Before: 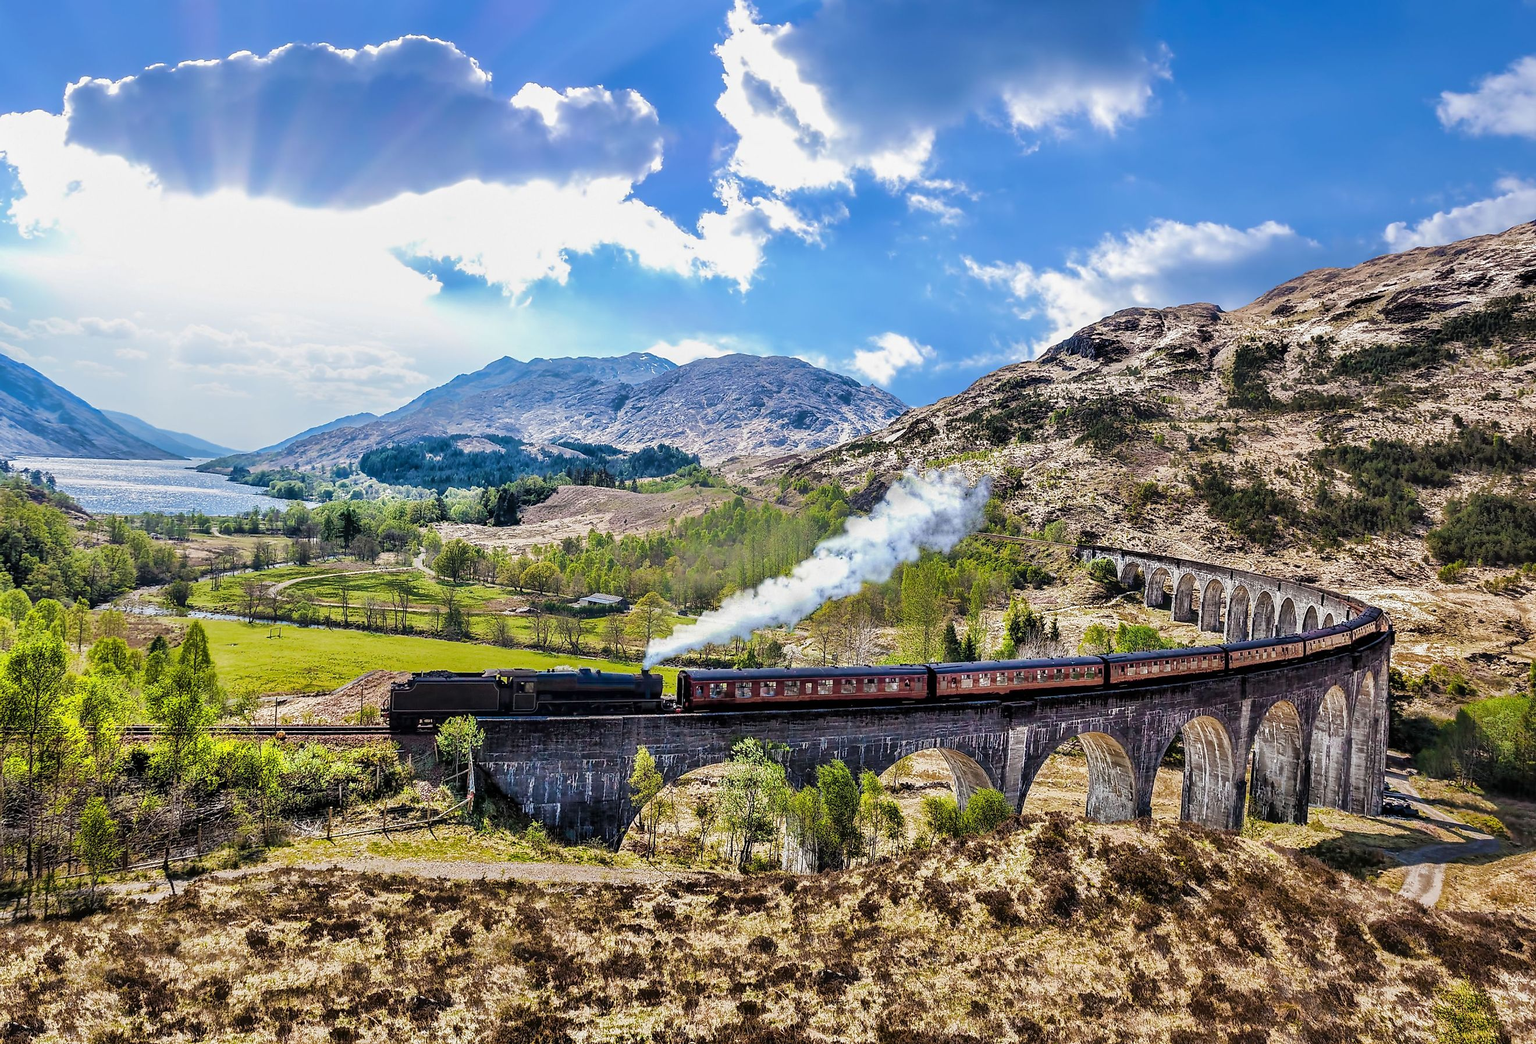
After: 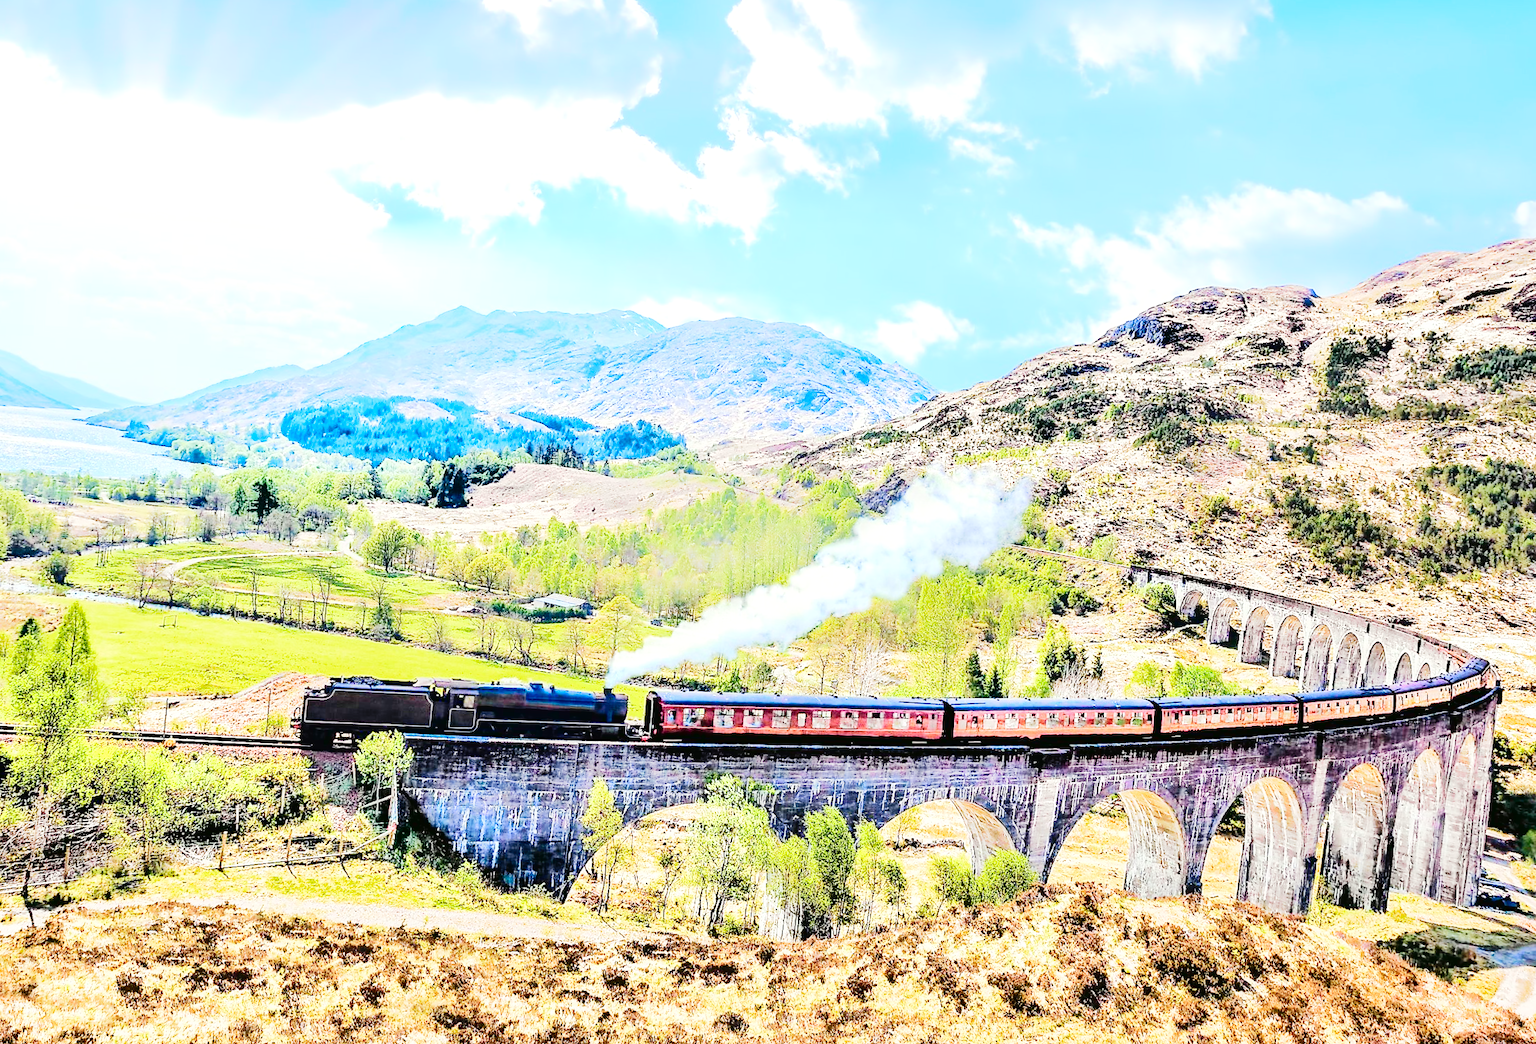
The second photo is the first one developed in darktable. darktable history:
crop and rotate: angle -2.96°, left 5.226%, top 5.196%, right 4.626%, bottom 4.613%
exposure: exposure 1.992 EV, compensate exposure bias true, compensate highlight preservation false
tone curve: curves: ch0 [(0, 0.017) (0.091, 0.04) (0.296, 0.276) (0.439, 0.482) (0.64, 0.729) (0.785, 0.817) (0.995, 0.917)]; ch1 [(0, 0) (0.384, 0.365) (0.463, 0.447) (0.486, 0.474) (0.503, 0.497) (0.526, 0.52) (0.555, 0.564) (0.578, 0.589) (0.638, 0.66) (0.766, 0.773) (1, 1)]; ch2 [(0, 0) (0.374, 0.344) (0.446, 0.443) (0.501, 0.509) (0.528, 0.522) (0.569, 0.593) (0.61, 0.646) (0.666, 0.688) (1, 1)], color space Lab, independent channels, preserve colors none
base curve: curves: ch0 [(0, 0) (0.036, 0.025) (0.121, 0.166) (0.206, 0.329) (0.605, 0.79) (1, 1)], preserve colors none
